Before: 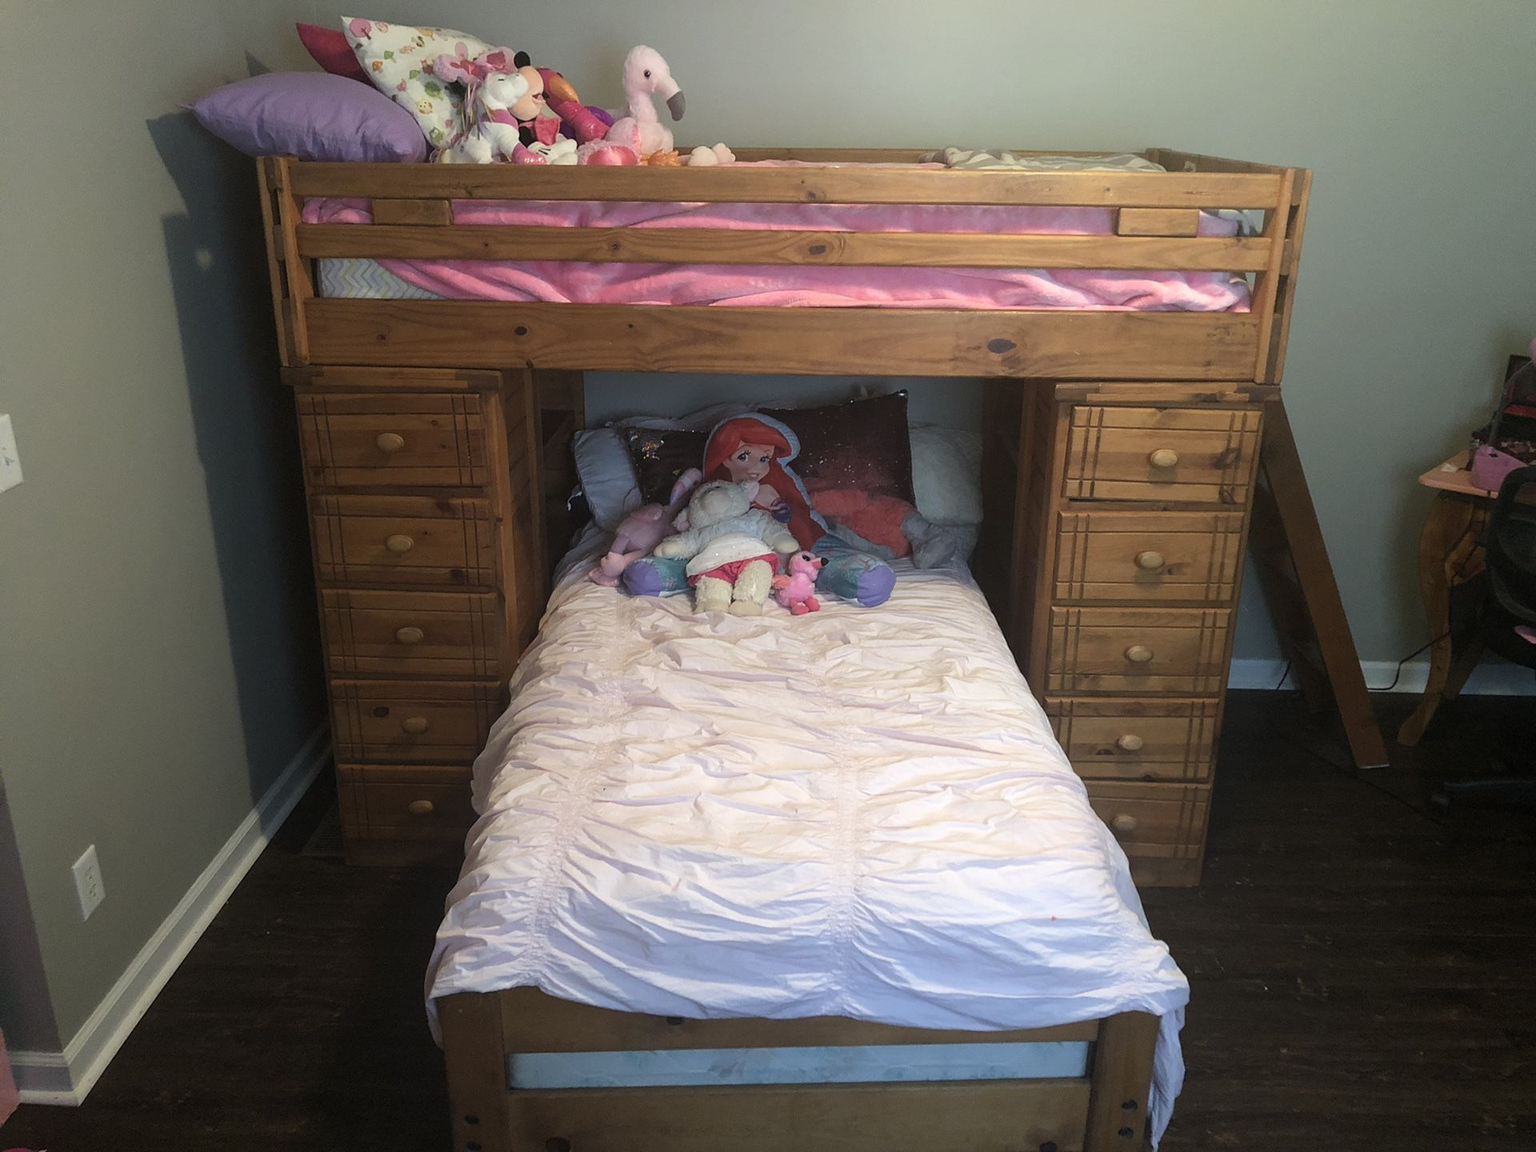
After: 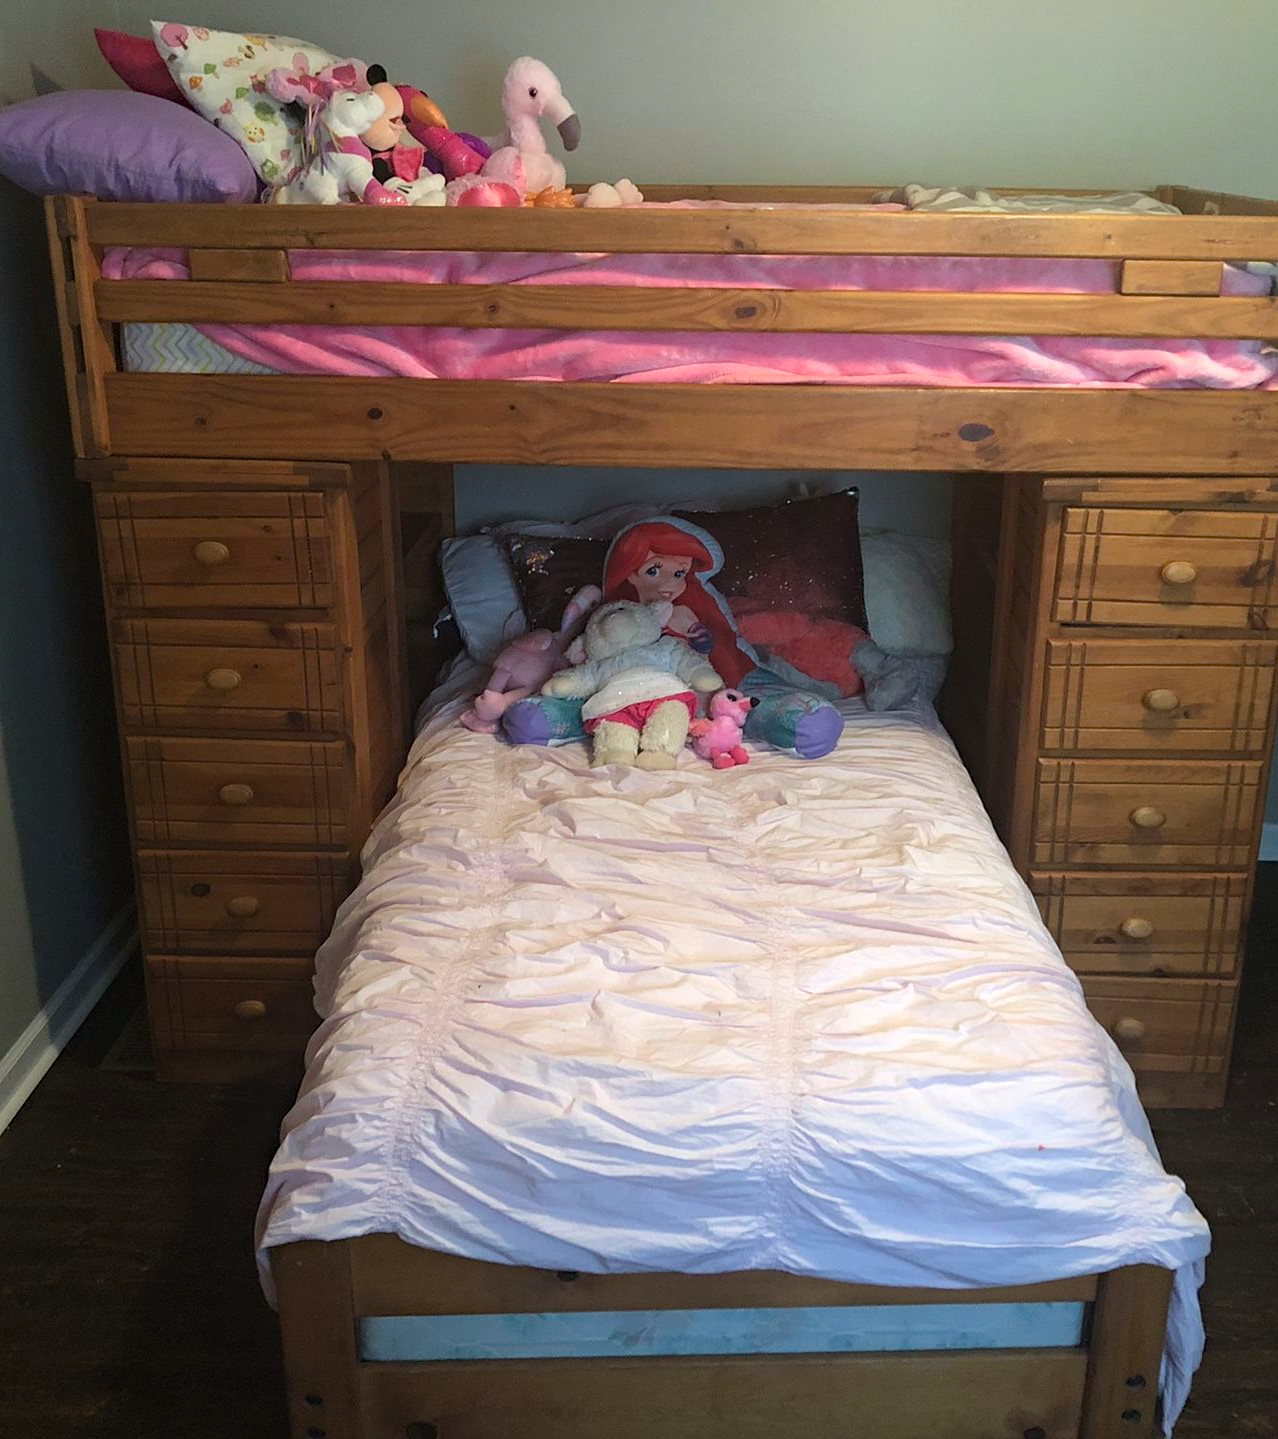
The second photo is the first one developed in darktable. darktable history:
haze removal: compatibility mode true, adaptive false
crop and rotate: left 14.4%, right 18.992%
